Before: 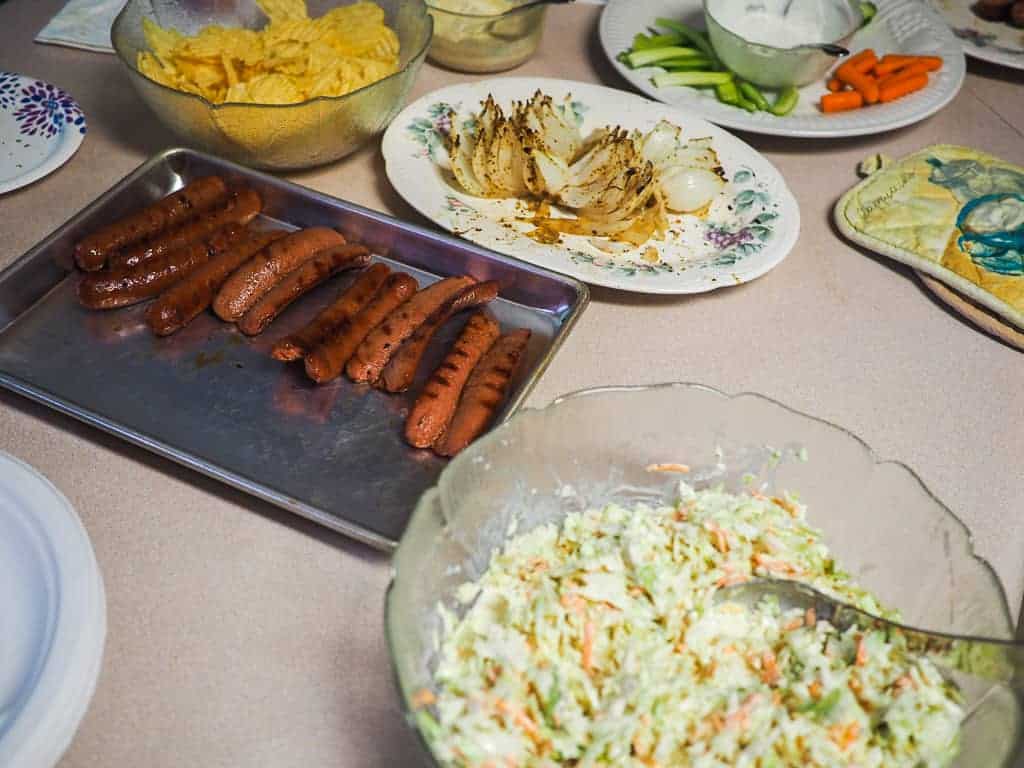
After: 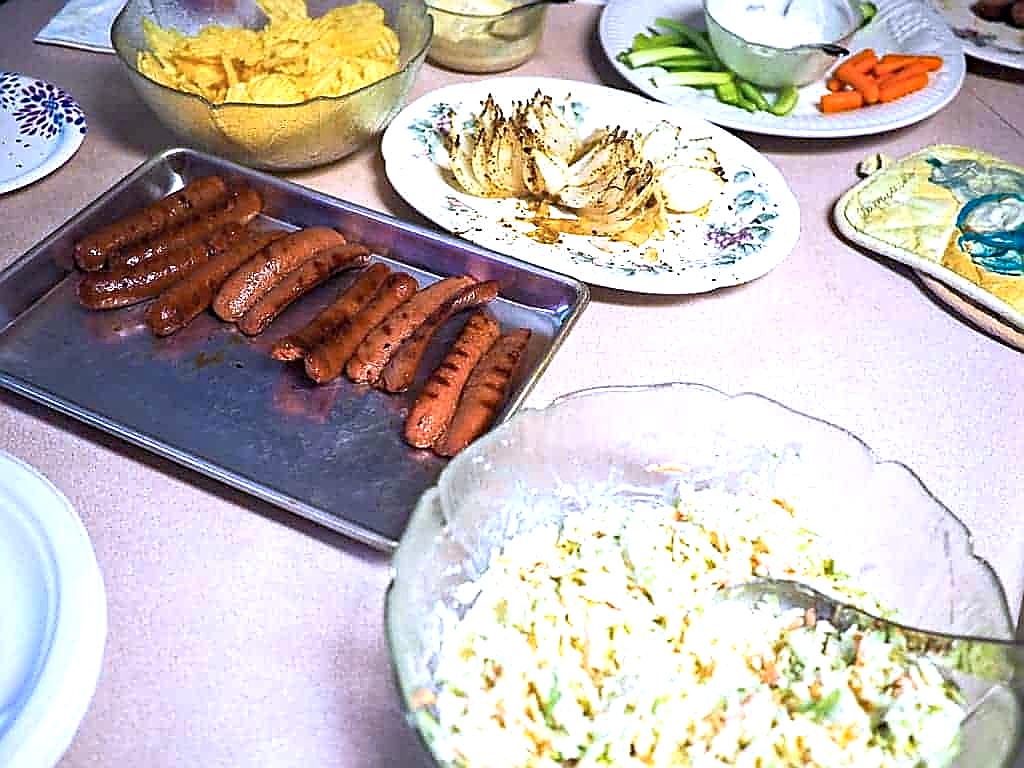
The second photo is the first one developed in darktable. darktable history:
sharpen: radius 1.4, amount 1.25, threshold 0.7
base curve: curves: ch0 [(0, 0) (0.303, 0.277) (1, 1)]
exposure: black level correction 0.001, exposure 1 EV, compensate highlight preservation false
haze removal: compatibility mode true, adaptive false
color calibration: illuminant as shot in camera, x 0.379, y 0.396, temperature 4138.76 K
